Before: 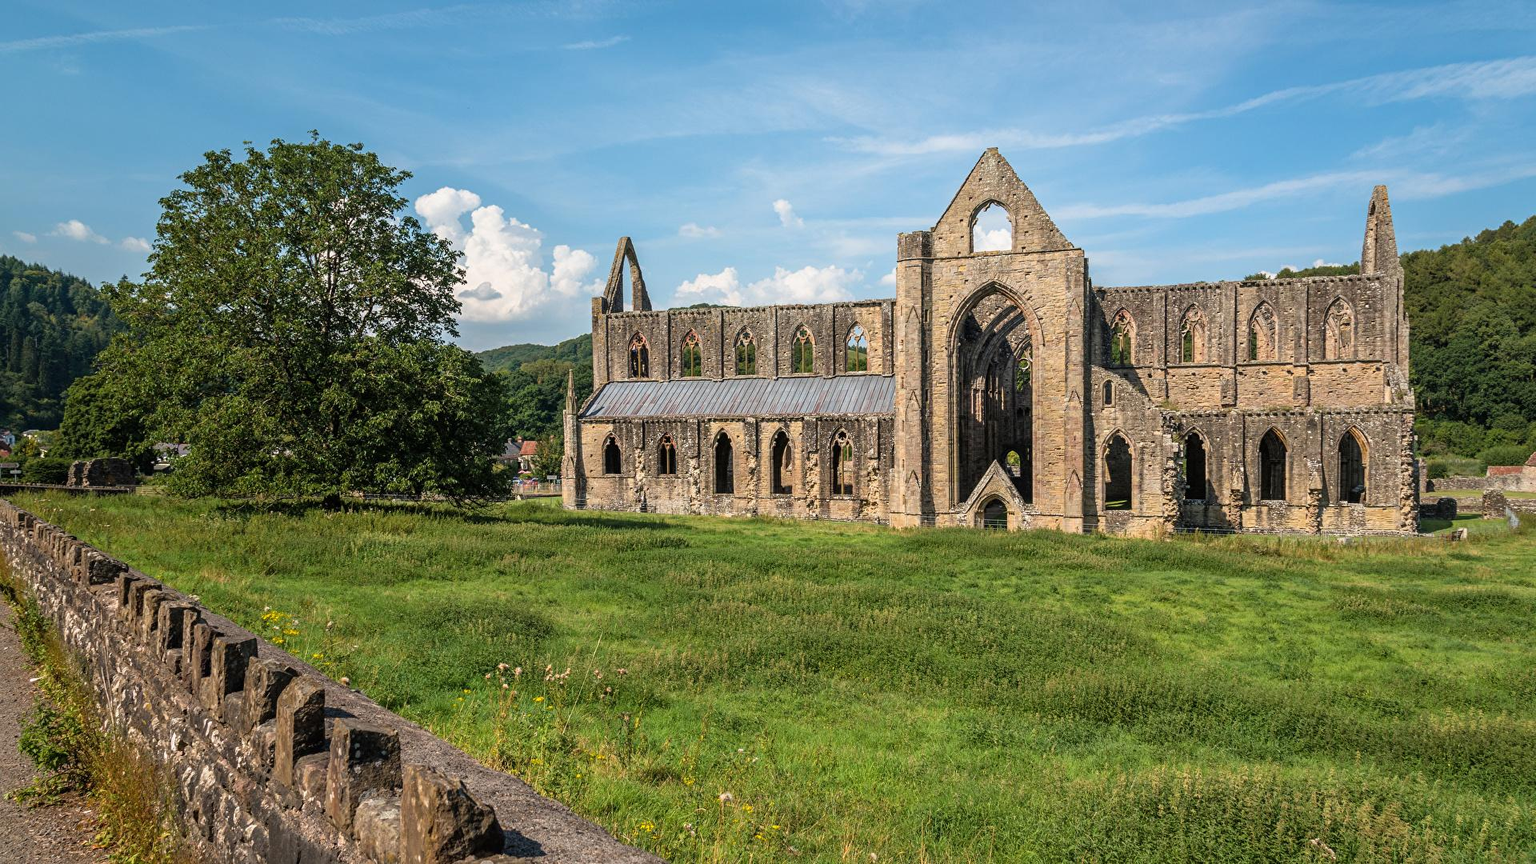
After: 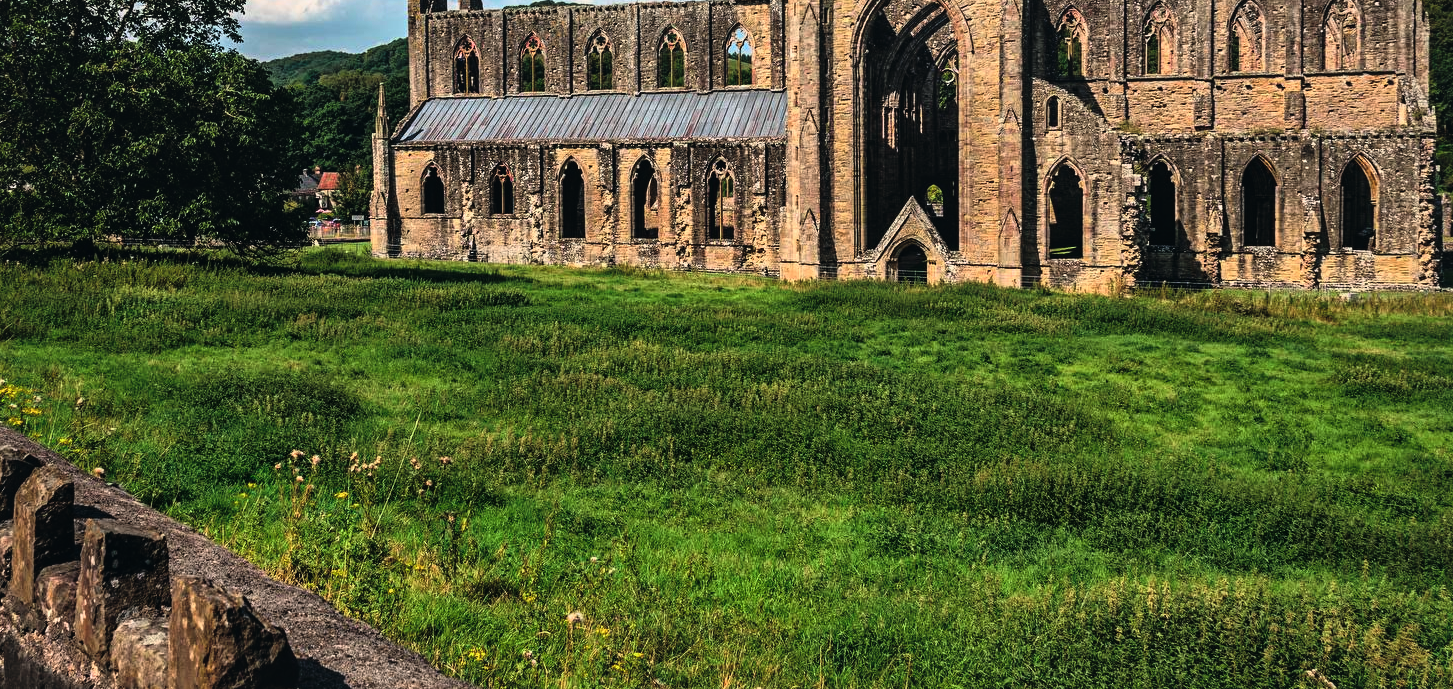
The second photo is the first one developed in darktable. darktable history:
rgb curve: curves: ch0 [(0, 0.186) (0.314, 0.284) (0.775, 0.708) (1, 1)], compensate middle gray true, preserve colors none
local contrast: mode bilateral grid, contrast 20, coarseness 50, detail 120%, midtone range 0.2
tone curve: curves: ch0 [(0, 0) (0.139, 0.067) (0.319, 0.269) (0.498, 0.505) (0.725, 0.824) (0.864, 0.945) (0.985, 1)]; ch1 [(0, 0) (0.291, 0.197) (0.456, 0.426) (0.495, 0.488) (0.557, 0.578) (0.599, 0.644) (0.702, 0.786) (1, 1)]; ch2 [(0, 0) (0.125, 0.089) (0.353, 0.329) (0.447, 0.43) (0.557, 0.566) (0.63, 0.667) (1, 1)], color space Lab, independent channels, preserve colors none
filmic rgb: black relative exposure -7.75 EV, white relative exposure 4.4 EV, threshold 3 EV, hardness 3.76, latitude 50%, contrast 1.1, color science v5 (2021), contrast in shadows safe, contrast in highlights safe, enable highlight reconstruction true
crop and rotate: left 17.299%, top 35.115%, right 7.015%, bottom 1.024%
